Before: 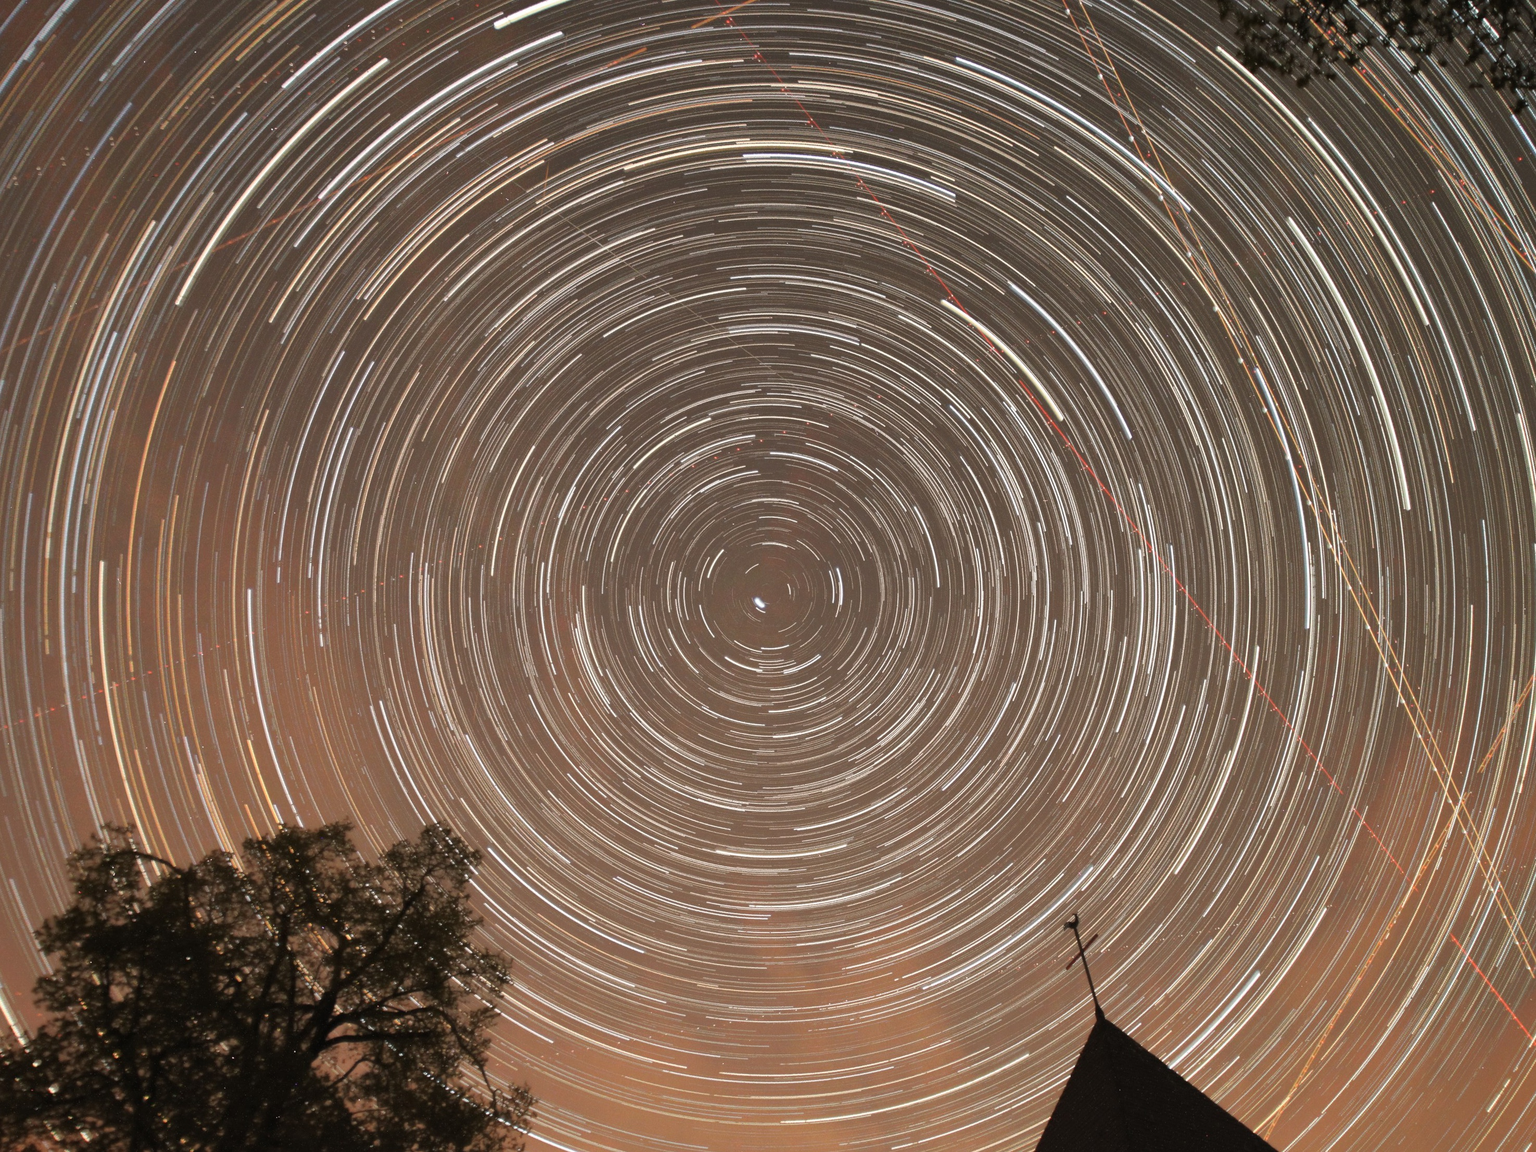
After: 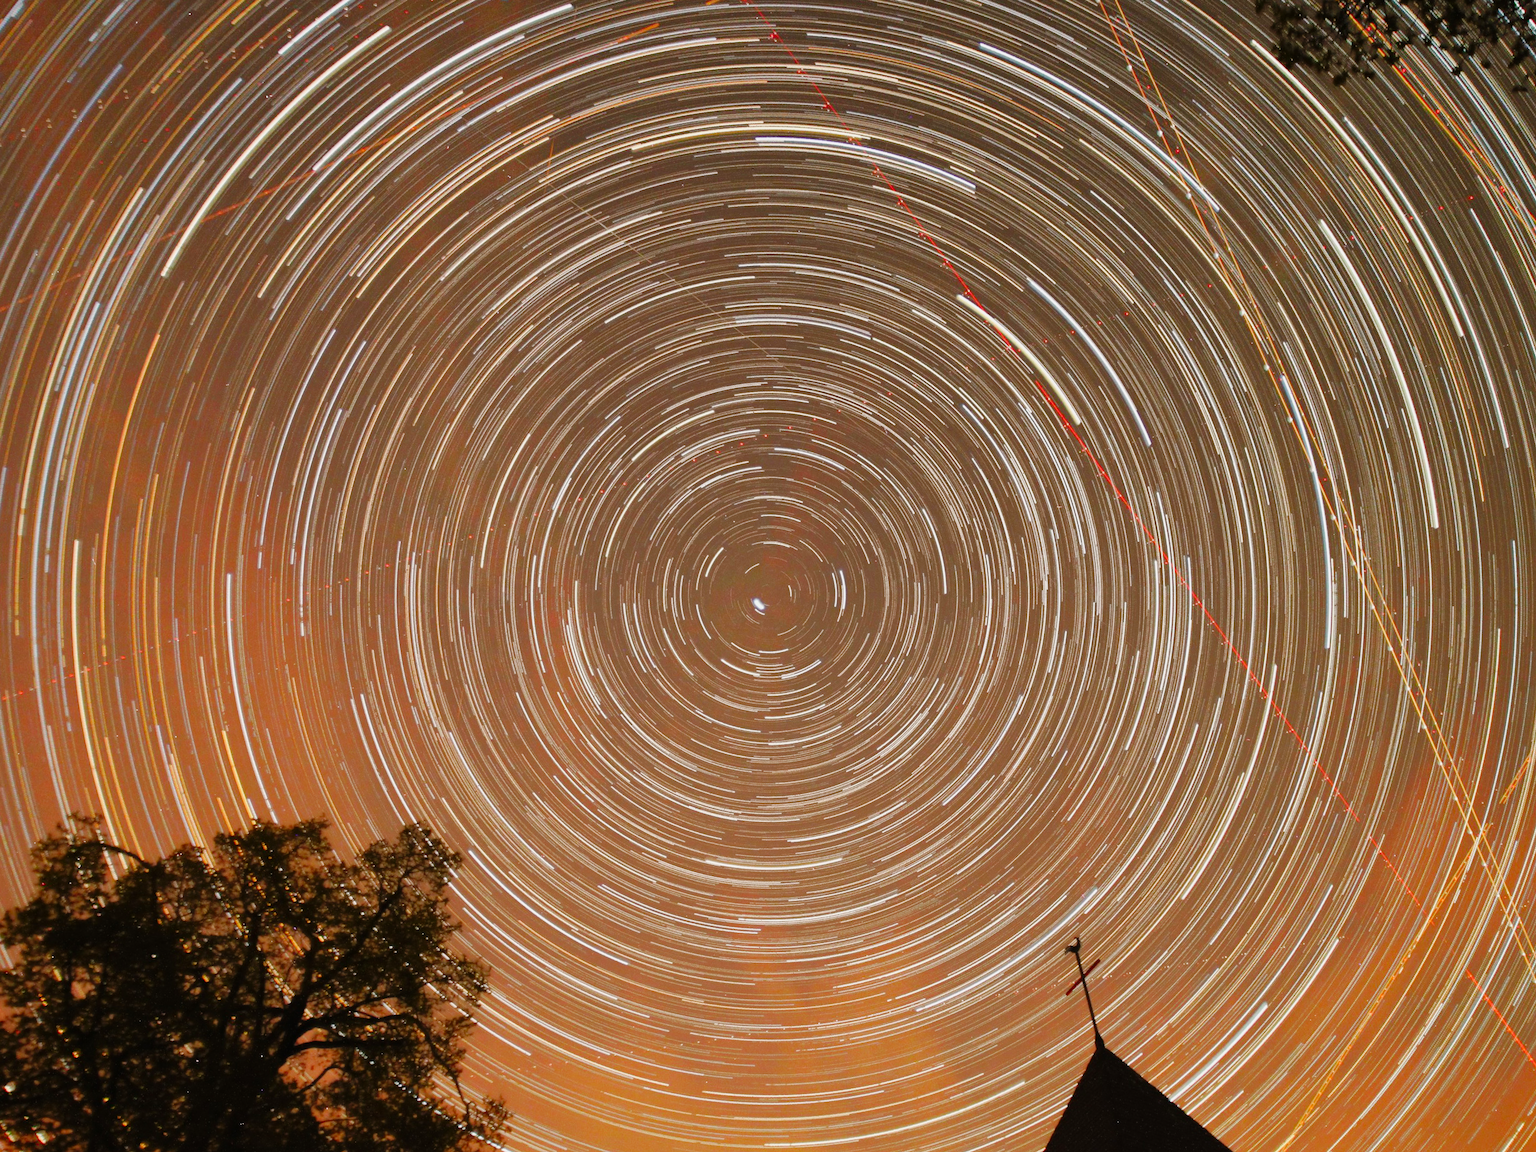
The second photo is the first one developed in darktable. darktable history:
tone equalizer: -8 EV 0.223 EV, -7 EV 0.439 EV, -6 EV 0.384 EV, -5 EV 0.255 EV, -3 EV -0.249 EV, -2 EV -0.396 EV, -1 EV -0.414 EV, +0 EV -0.225 EV, edges refinement/feathering 500, mask exposure compensation -1.57 EV, preserve details no
contrast brightness saturation: brightness -0.028, saturation 0.361
crop and rotate: angle -1.73°
color correction: highlights b* -0.006
base curve: curves: ch0 [(0, 0) (0.036, 0.025) (0.121, 0.166) (0.206, 0.329) (0.605, 0.79) (1, 1)], preserve colors none
